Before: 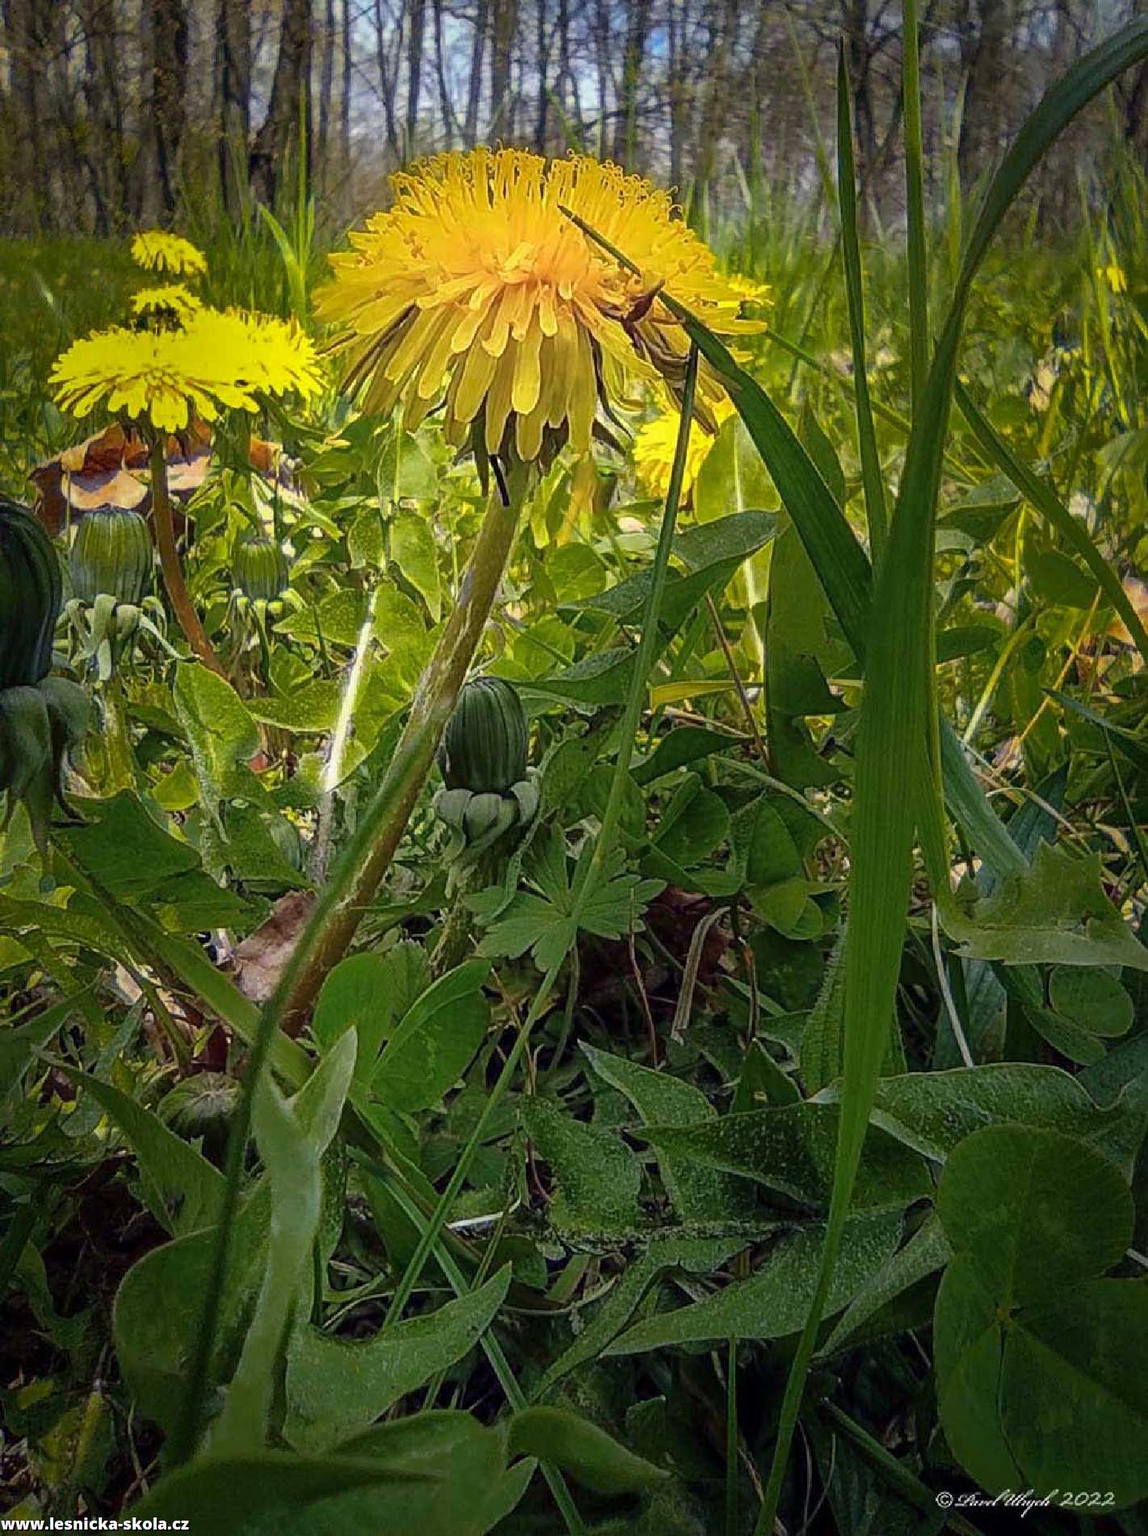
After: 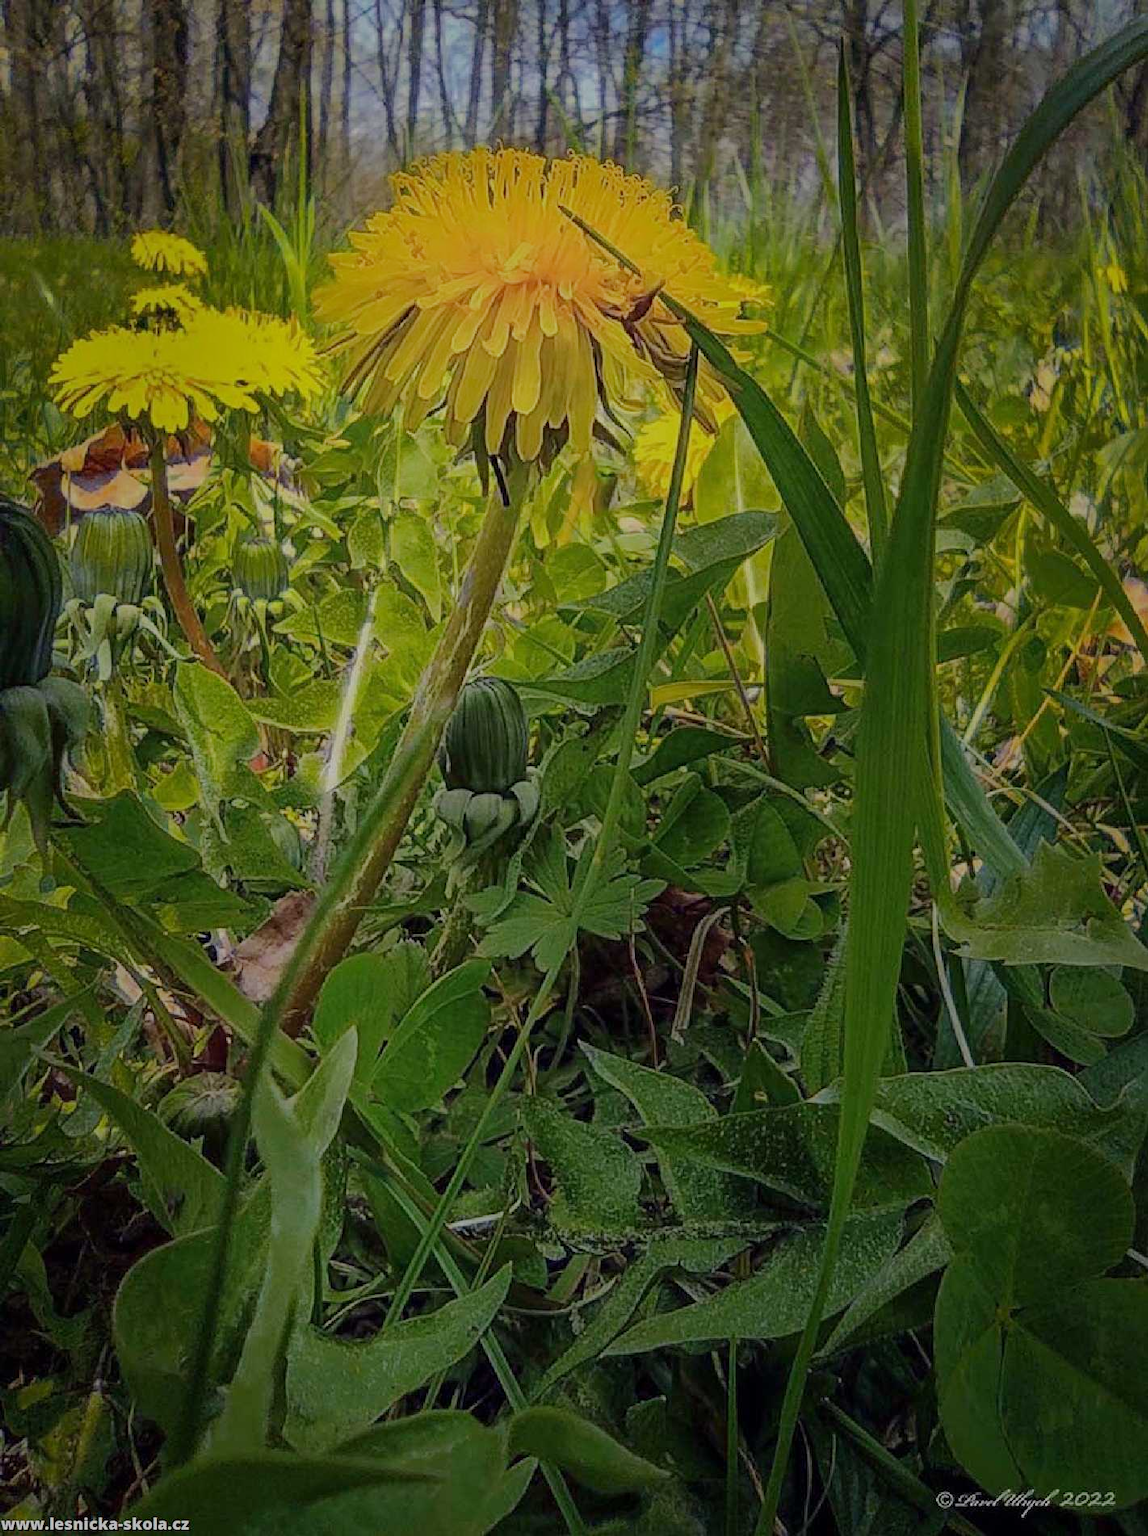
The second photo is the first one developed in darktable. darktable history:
tone equalizer: -8 EV -0.024 EV, -7 EV 0.032 EV, -6 EV -0.008 EV, -5 EV 0.006 EV, -4 EV -0.048 EV, -3 EV -0.232 EV, -2 EV -0.671 EV, -1 EV -0.964 EV, +0 EV -0.973 EV, edges refinement/feathering 500, mask exposure compensation -1.57 EV, preserve details no
